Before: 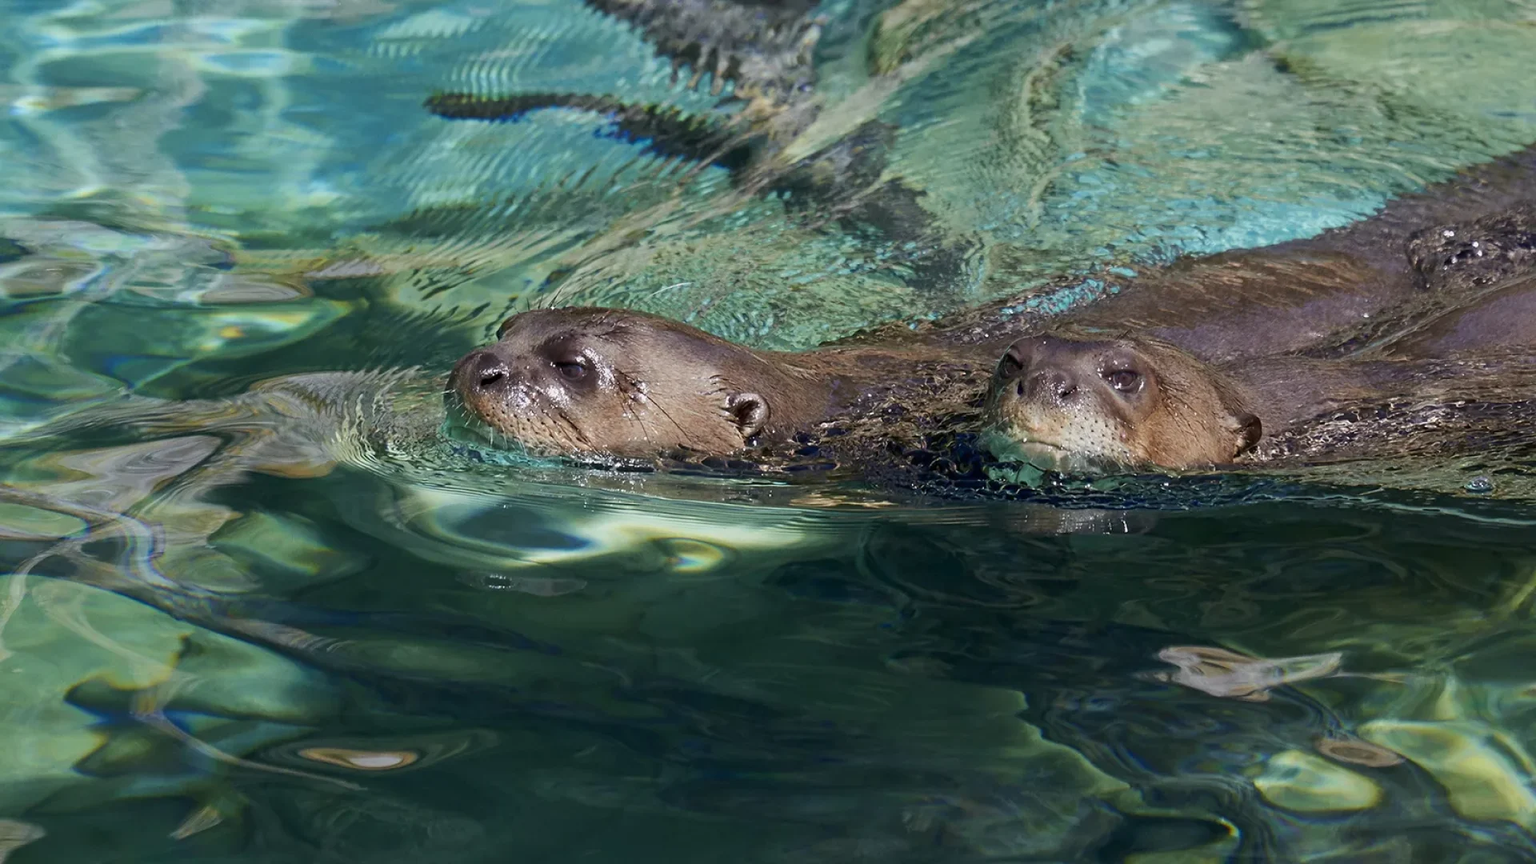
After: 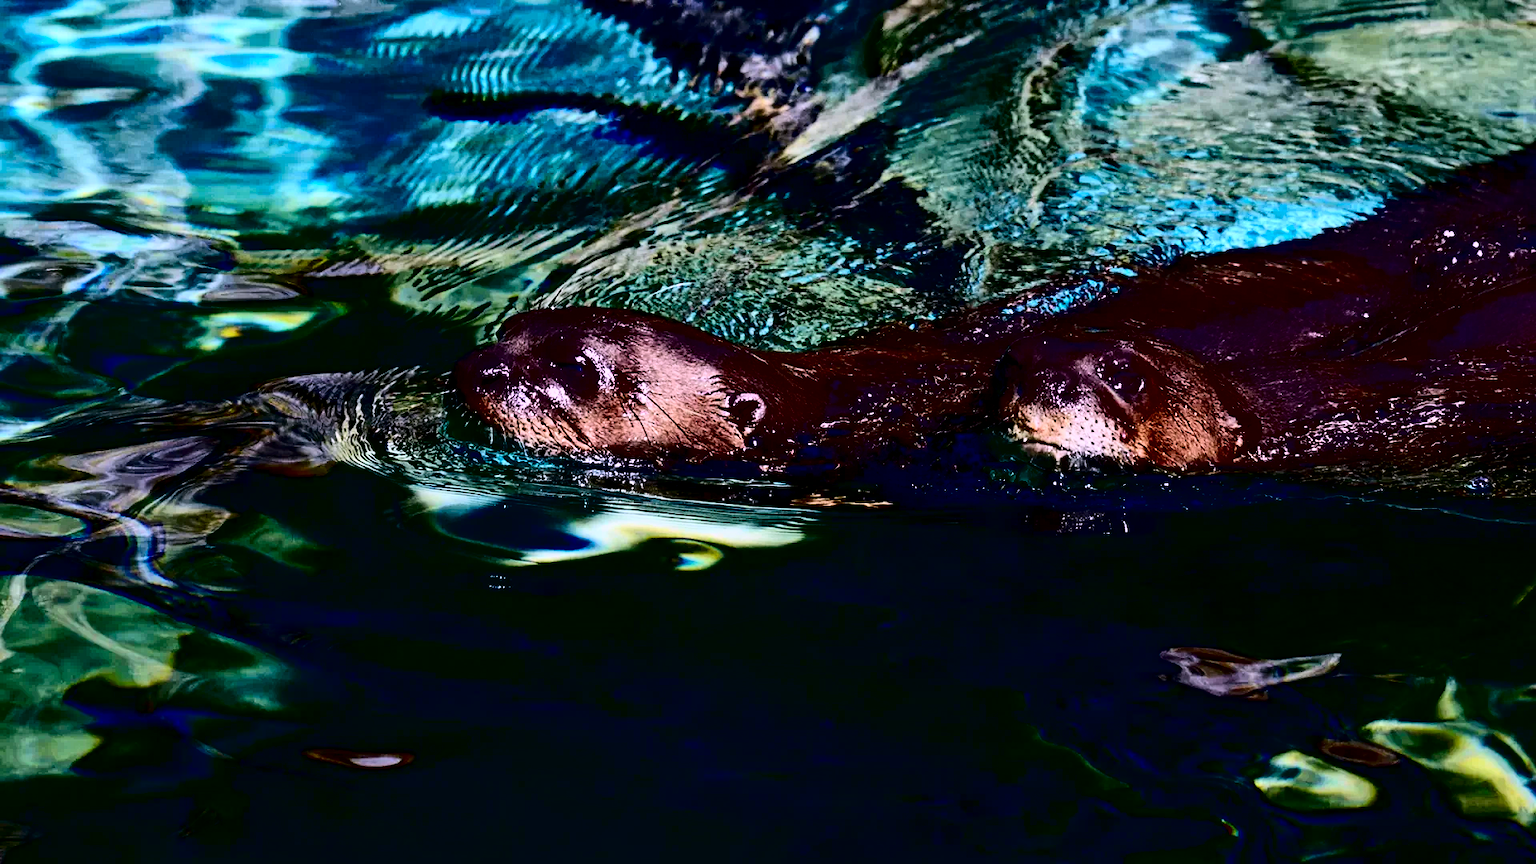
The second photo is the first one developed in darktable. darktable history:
contrast brightness saturation: contrast 0.77, brightness -1, saturation 1
white balance: red 1.066, blue 1.119
tone equalizer: on, module defaults
local contrast: highlights 100%, shadows 100%, detail 120%, midtone range 0.2
